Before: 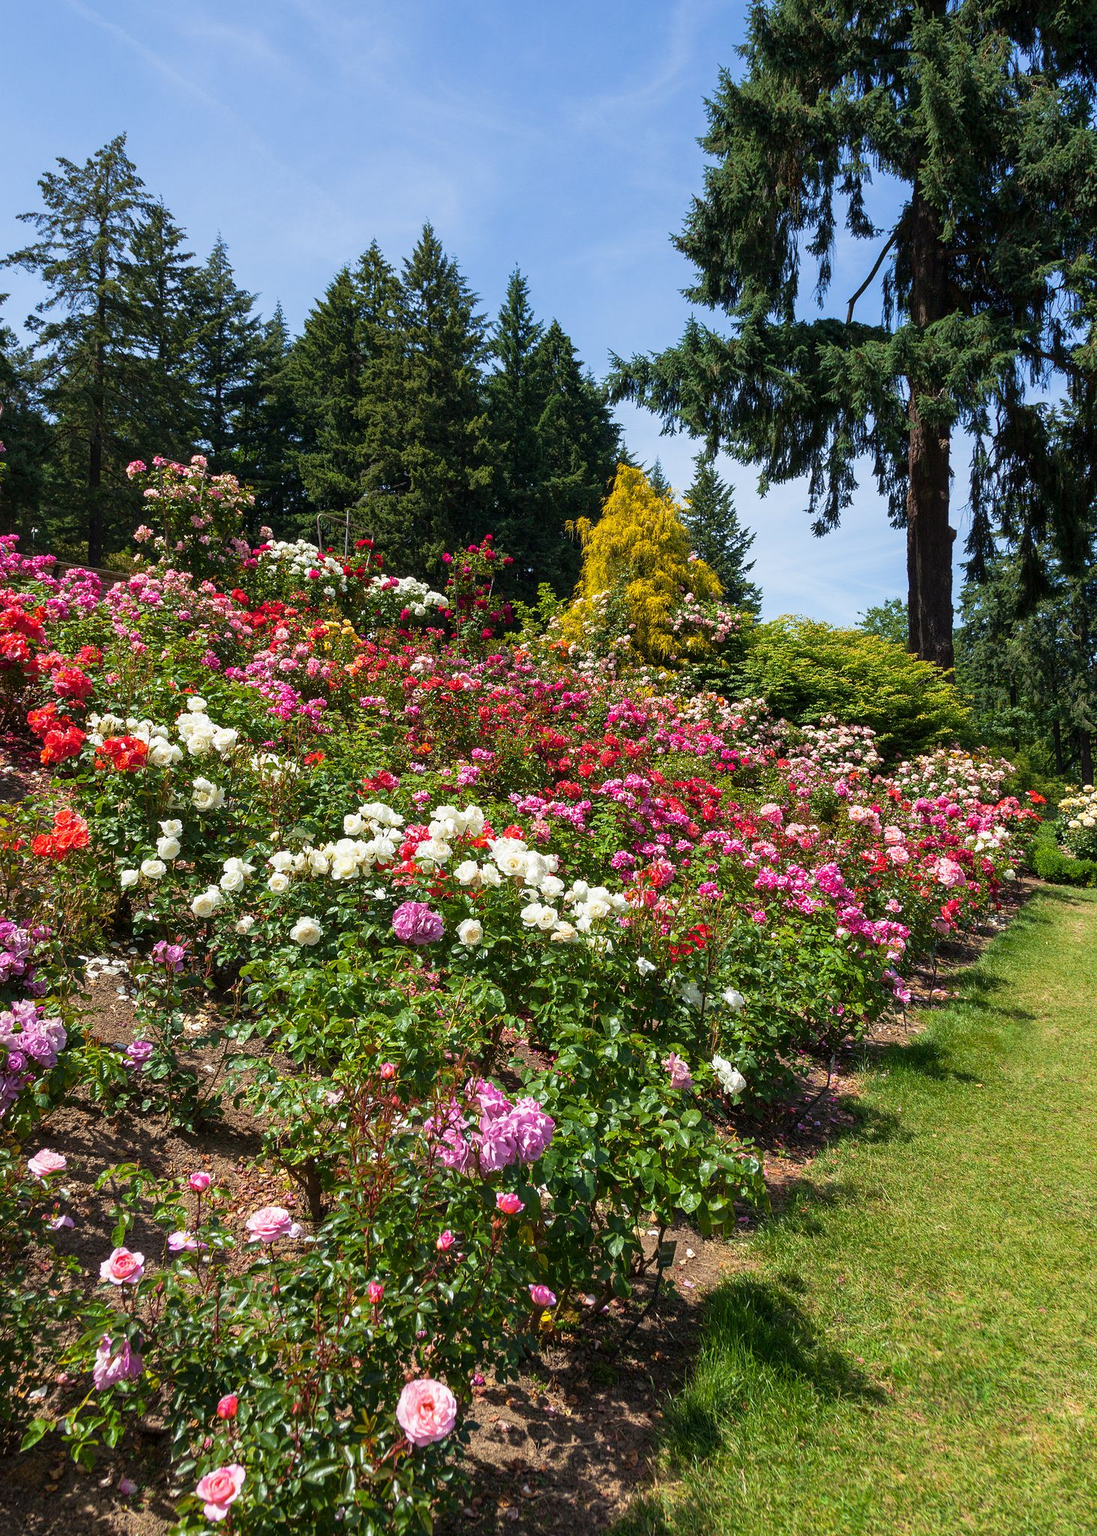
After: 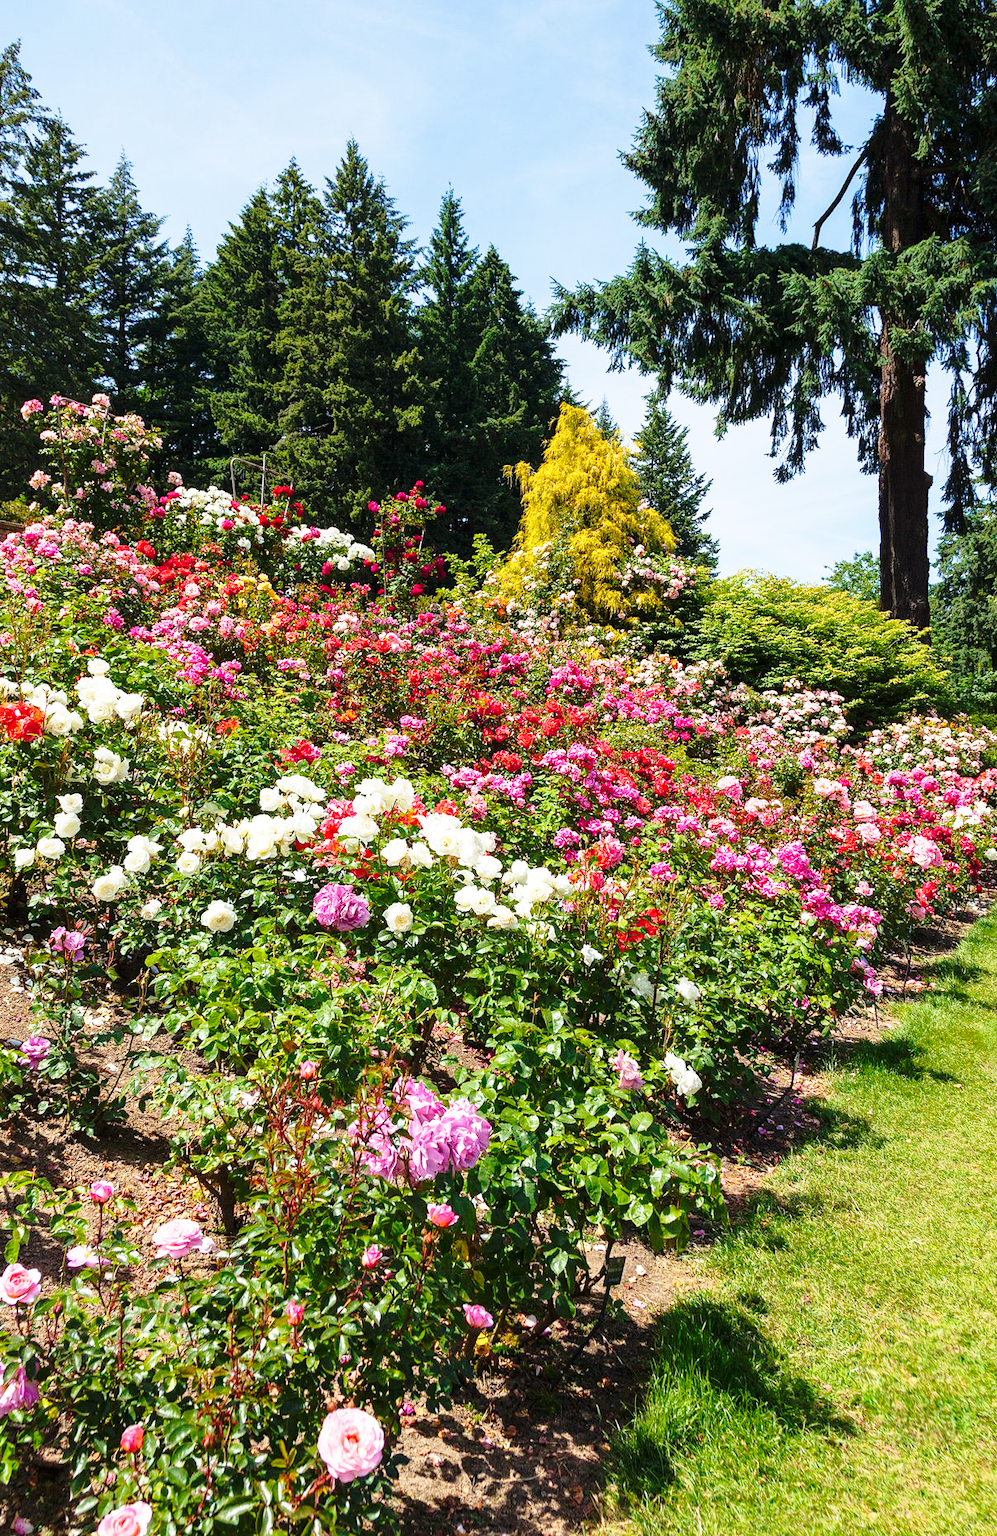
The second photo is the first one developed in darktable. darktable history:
base curve: curves: ch0 [(0, 0) (0.032, 0.037) (0.105, 0.228) (0.435, 0.76) (0.856, 0.983) (1, 1)], preserve colors none
crop: left 9.841%, top 6.312%, right 7.338%, bottom 2.578%
